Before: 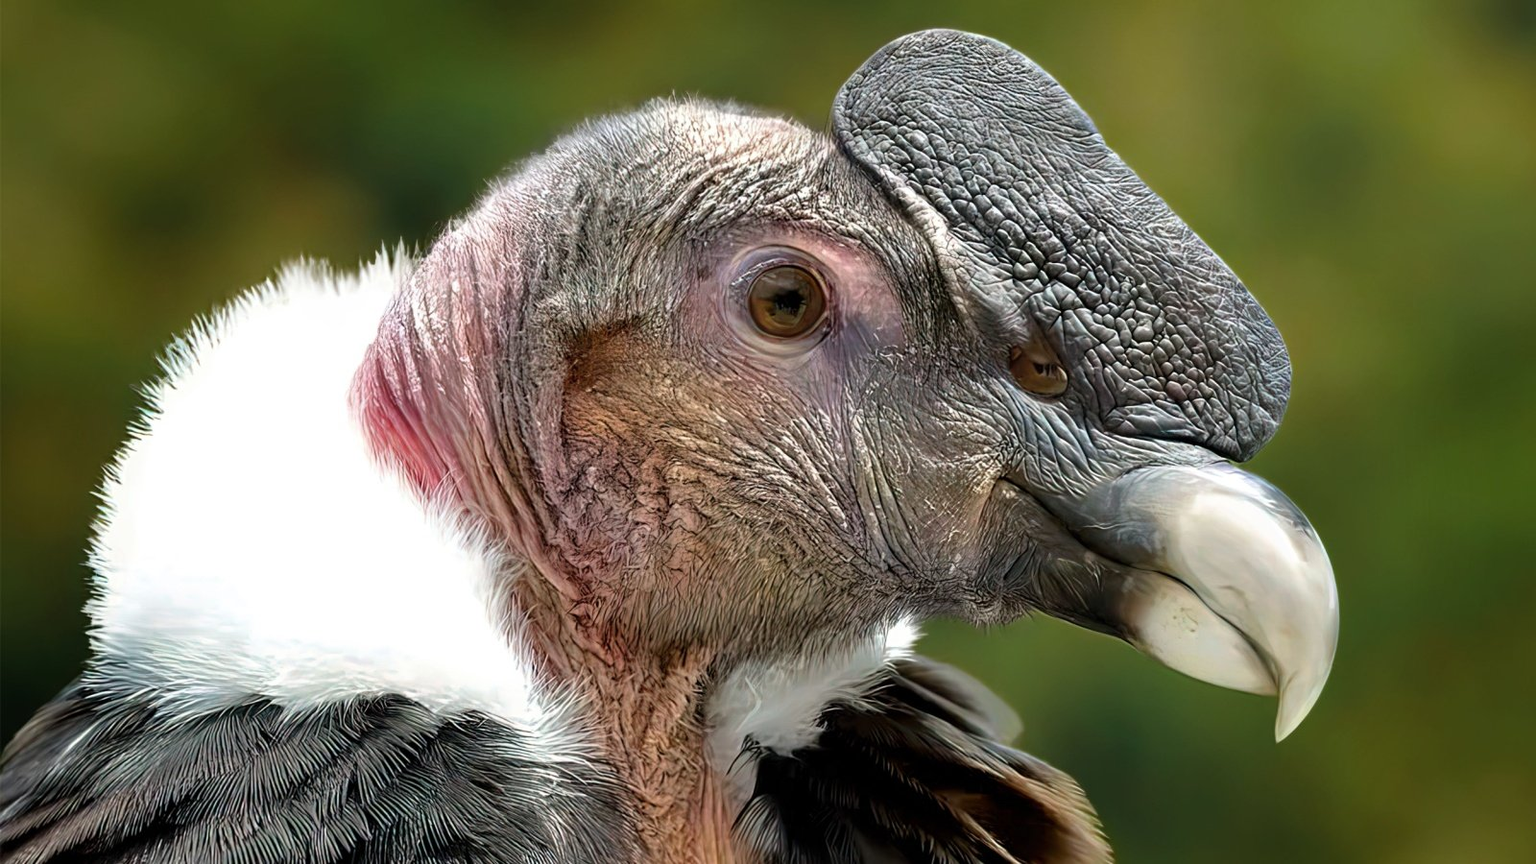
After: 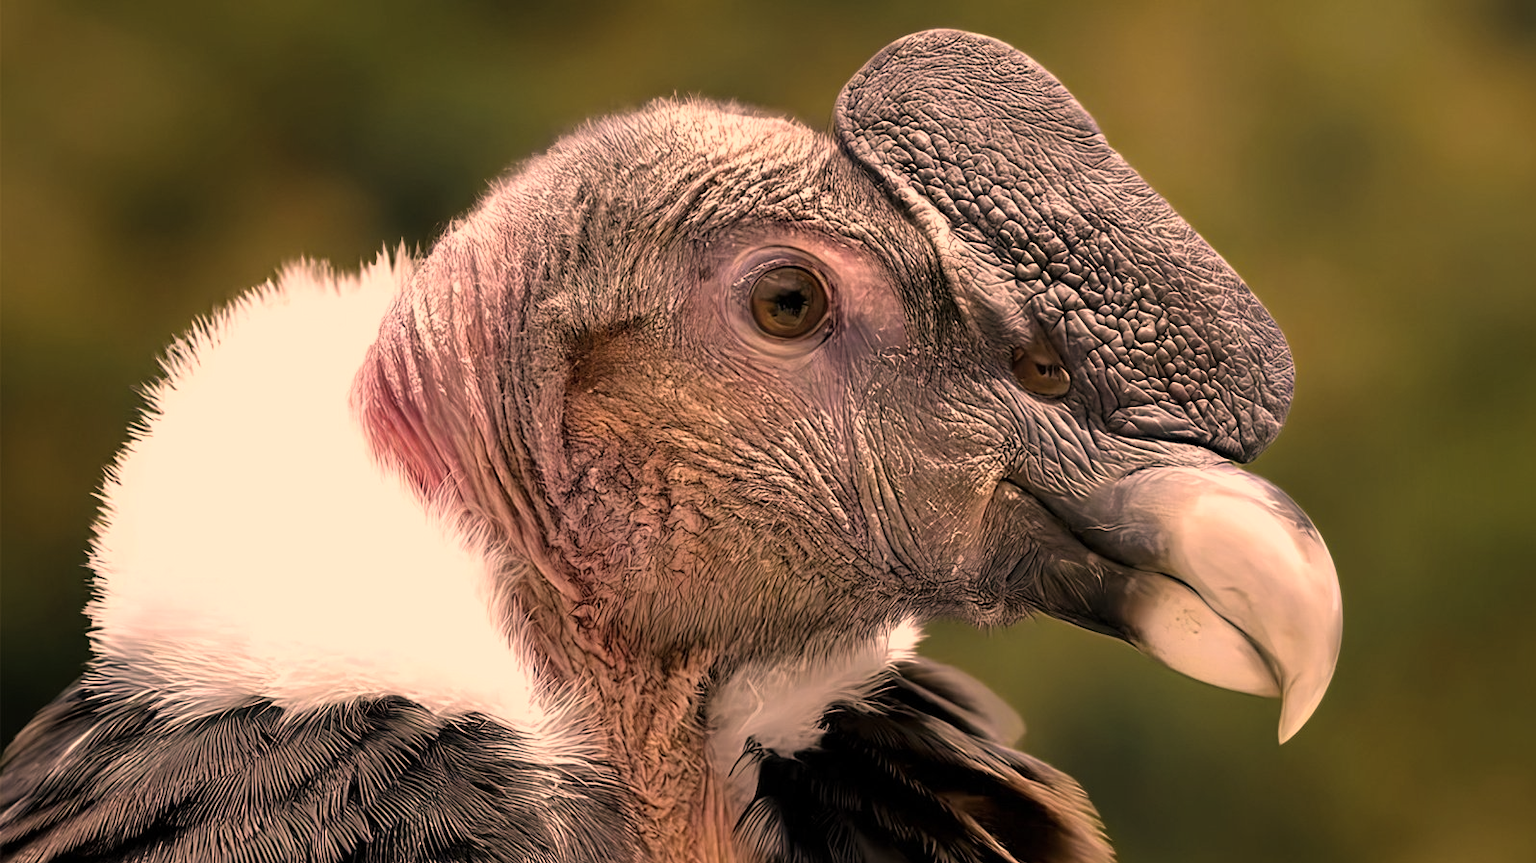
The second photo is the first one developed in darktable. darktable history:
color correction: highlights a* 39.97, highlights b* 39.74, saturation 0.685
crop: left 0.037%
